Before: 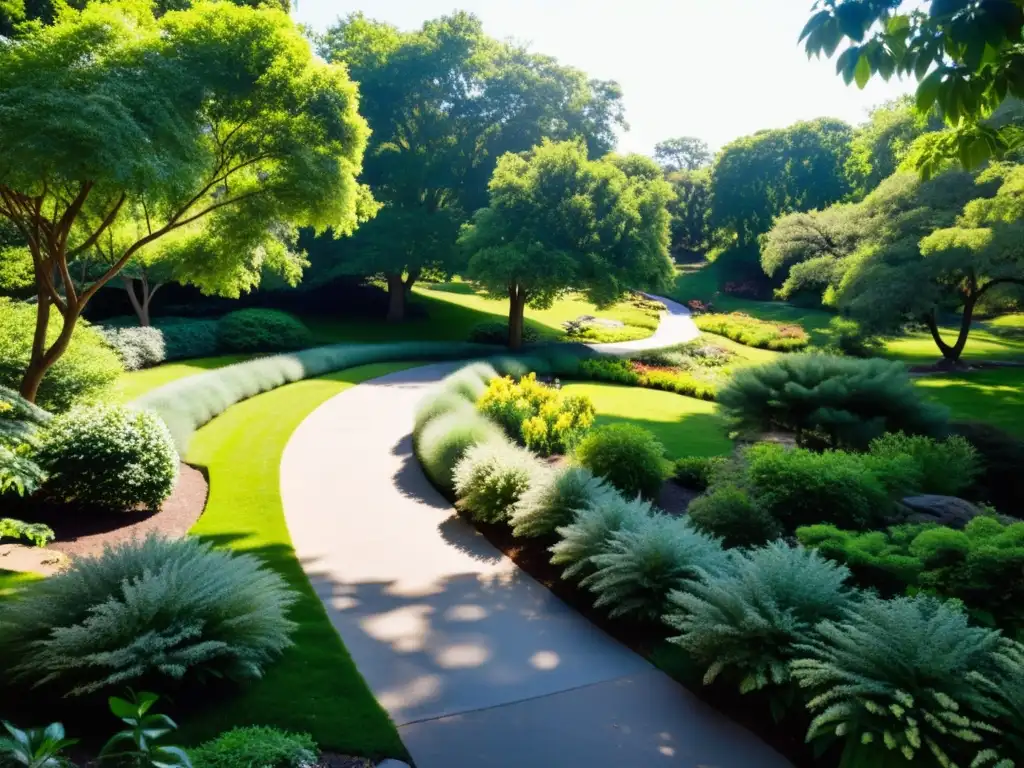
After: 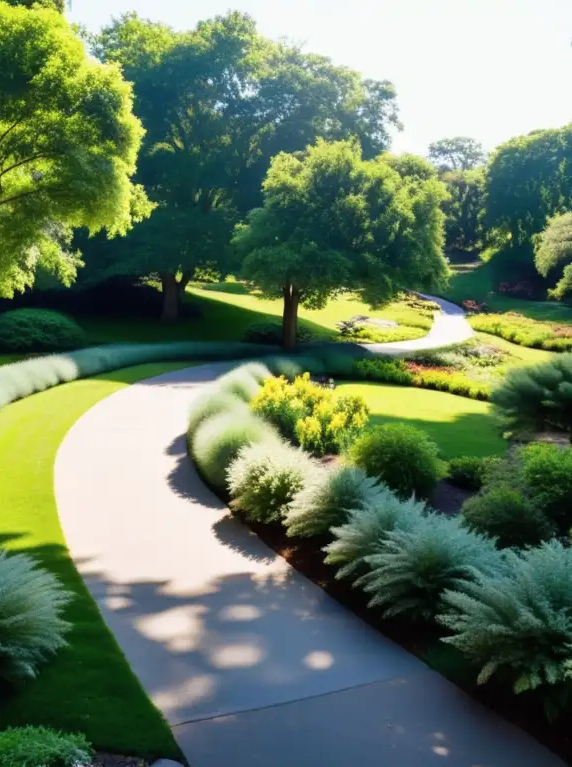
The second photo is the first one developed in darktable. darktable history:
crop: left 22.134%, right 22.003%, bottom 0.006%
contrast brightness saturation: saturation -0.051
